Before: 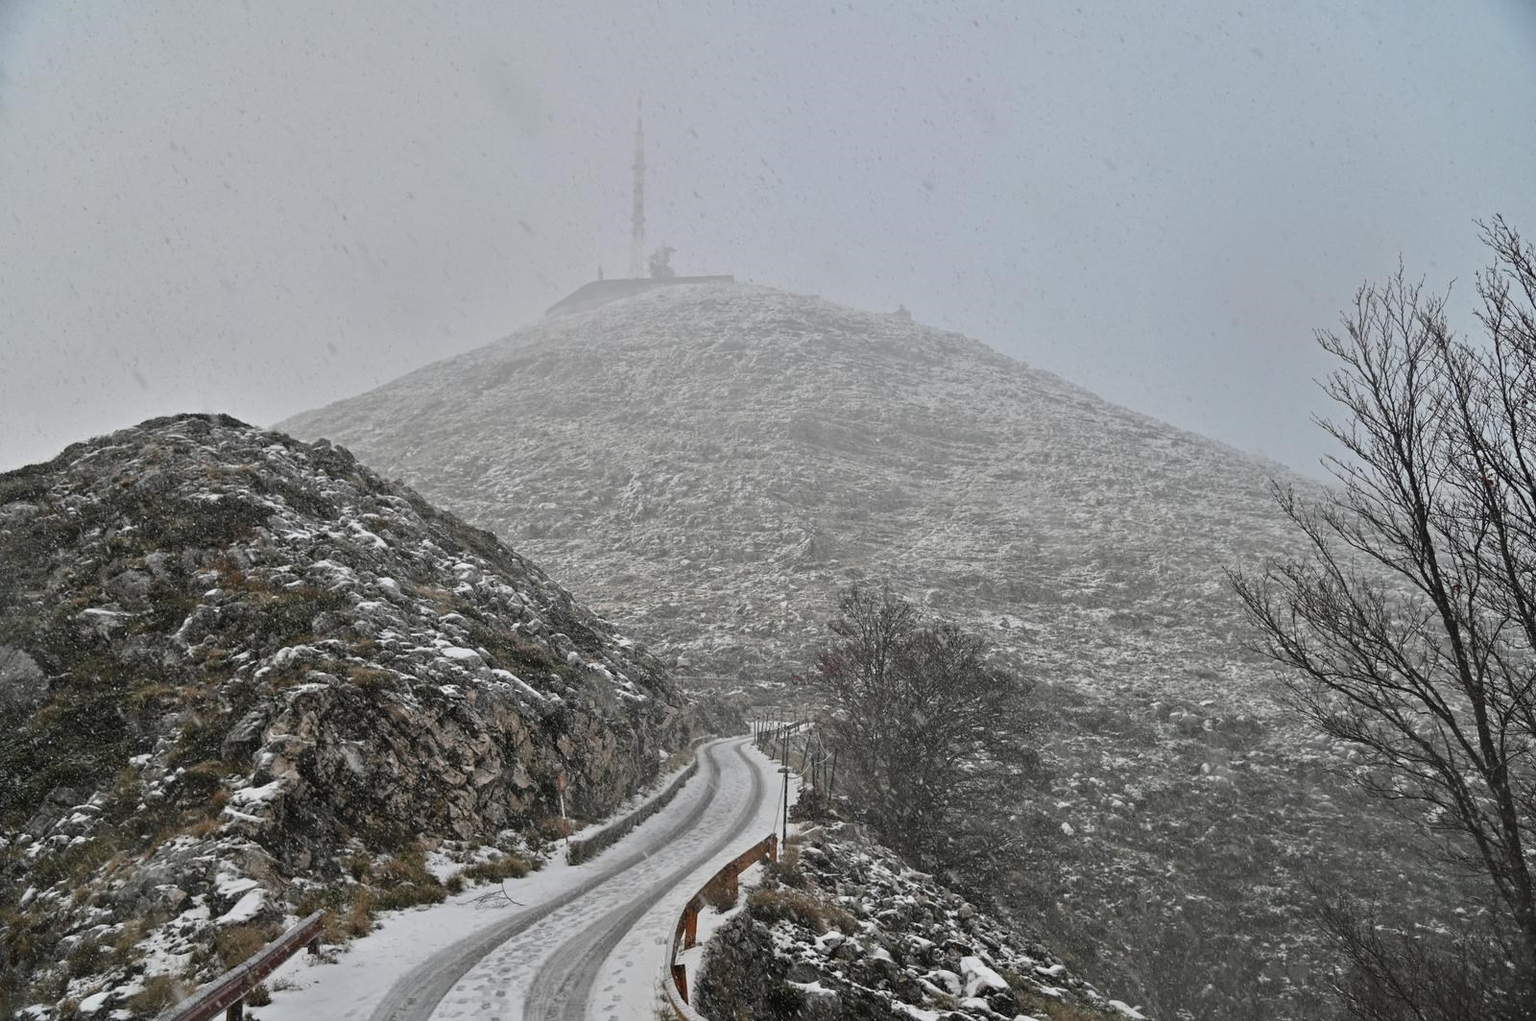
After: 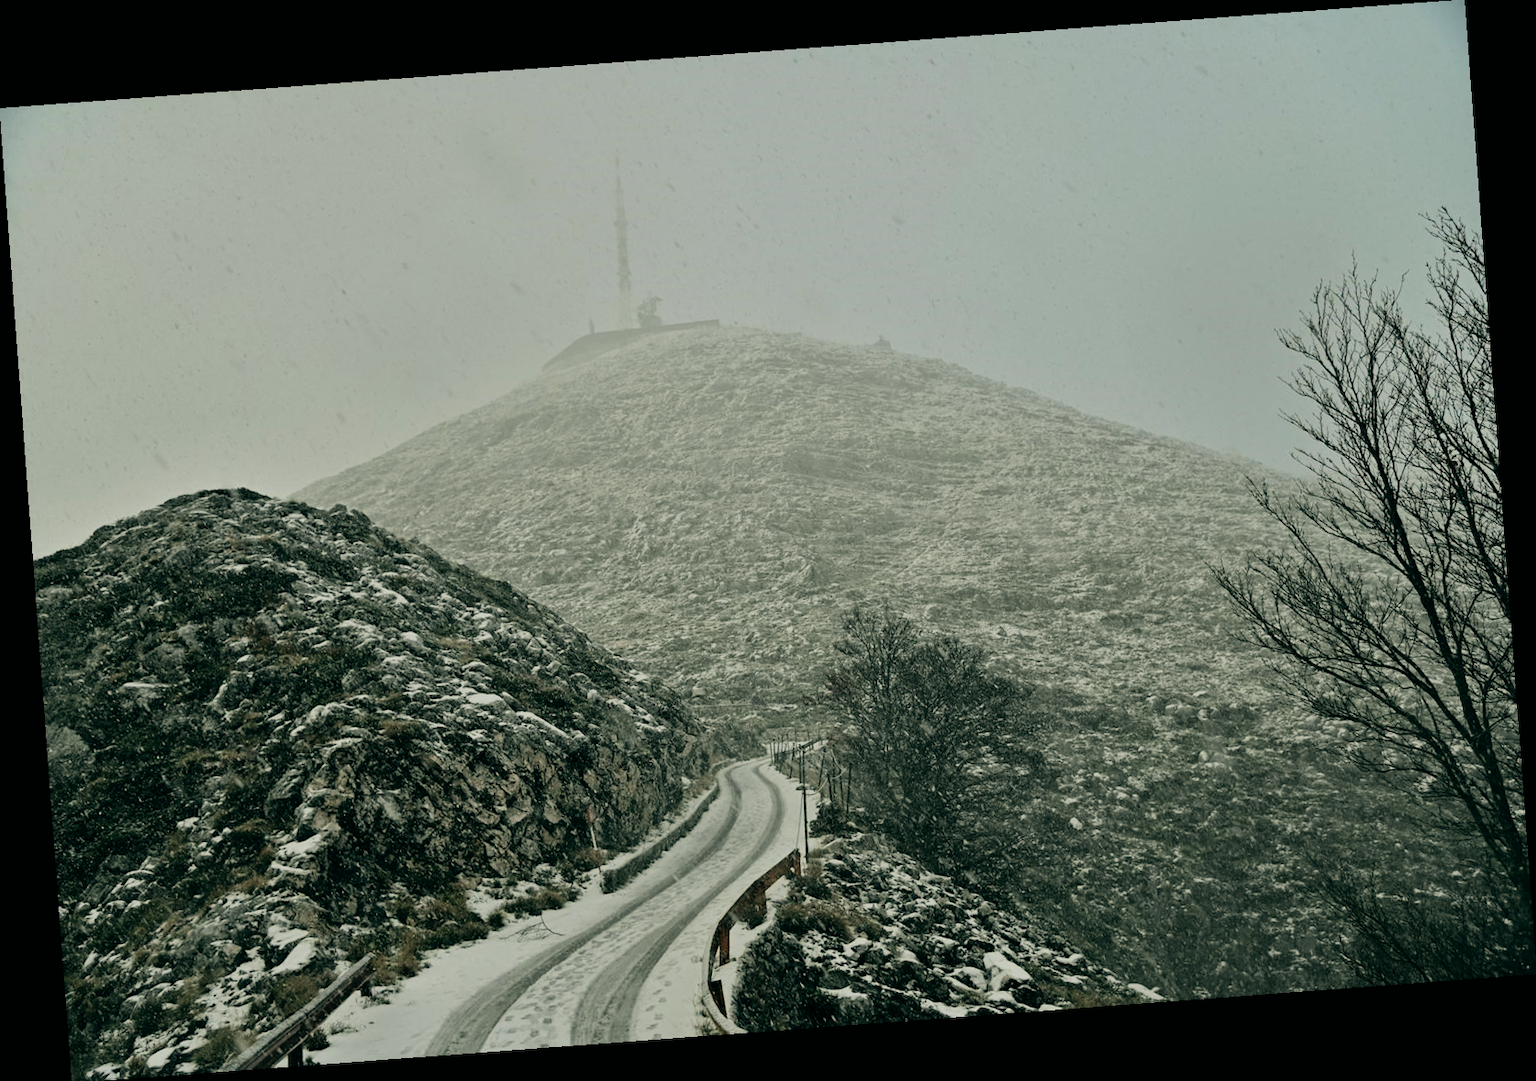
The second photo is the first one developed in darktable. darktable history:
filmic rgb: black relative exposure -5 EV, hardness 2.88, contrast 1.3, highlights saturation mix -30%
color balance: lift [1.005, 0.99, 1.007, 1.01], gamma [1, 1.034, 1.032, 0.966], gain [0.873, 1.055, 1.067, 0.933]
rotate and perspective: rotation -4.25°, automatic cropping off
